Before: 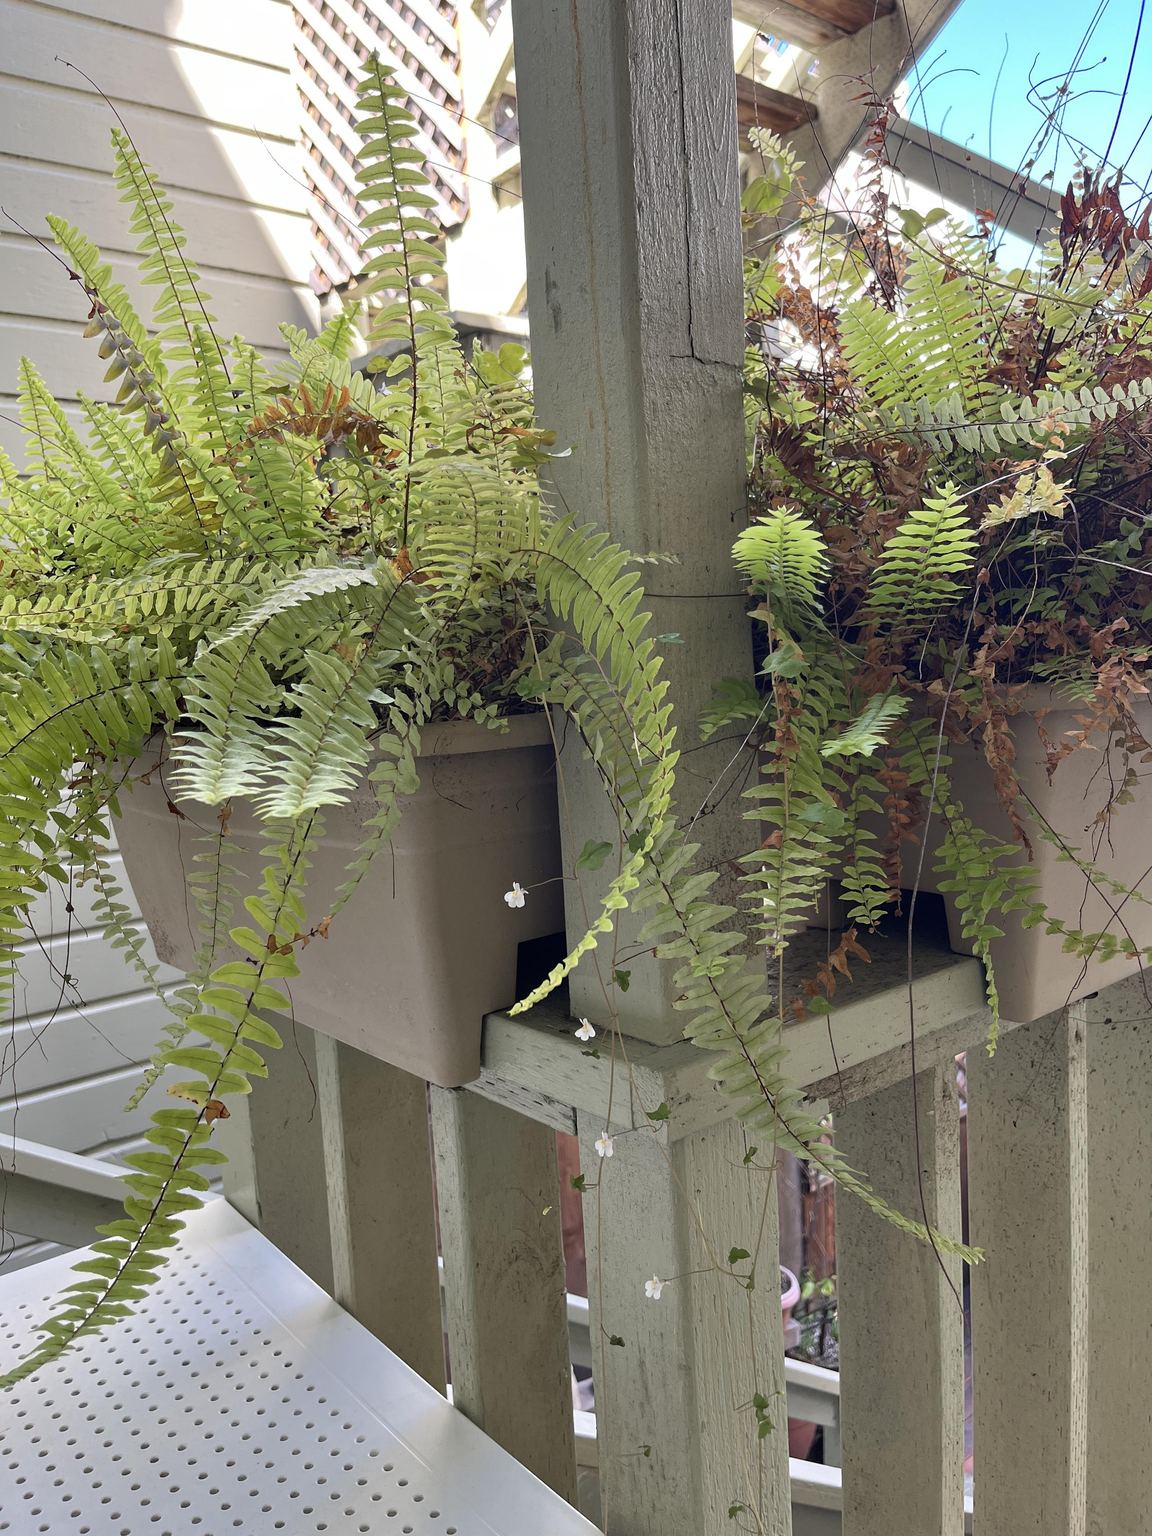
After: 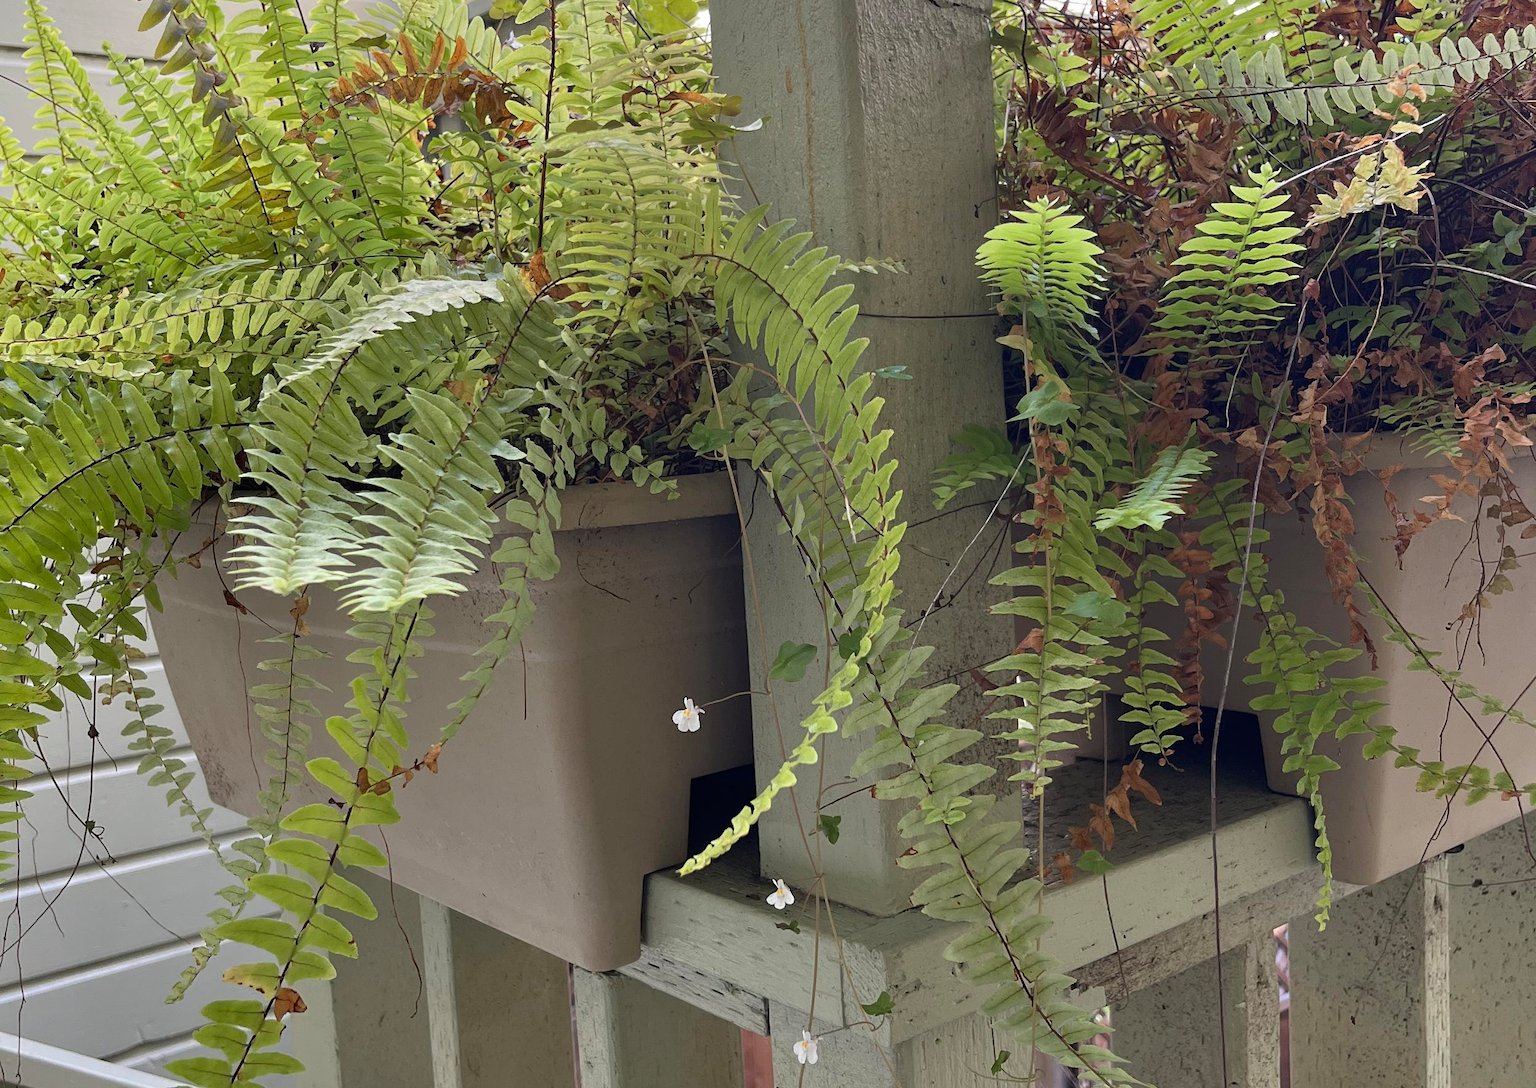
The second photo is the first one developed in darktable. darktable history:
crop and rotate: top 23.393%, bottom 23.416%
